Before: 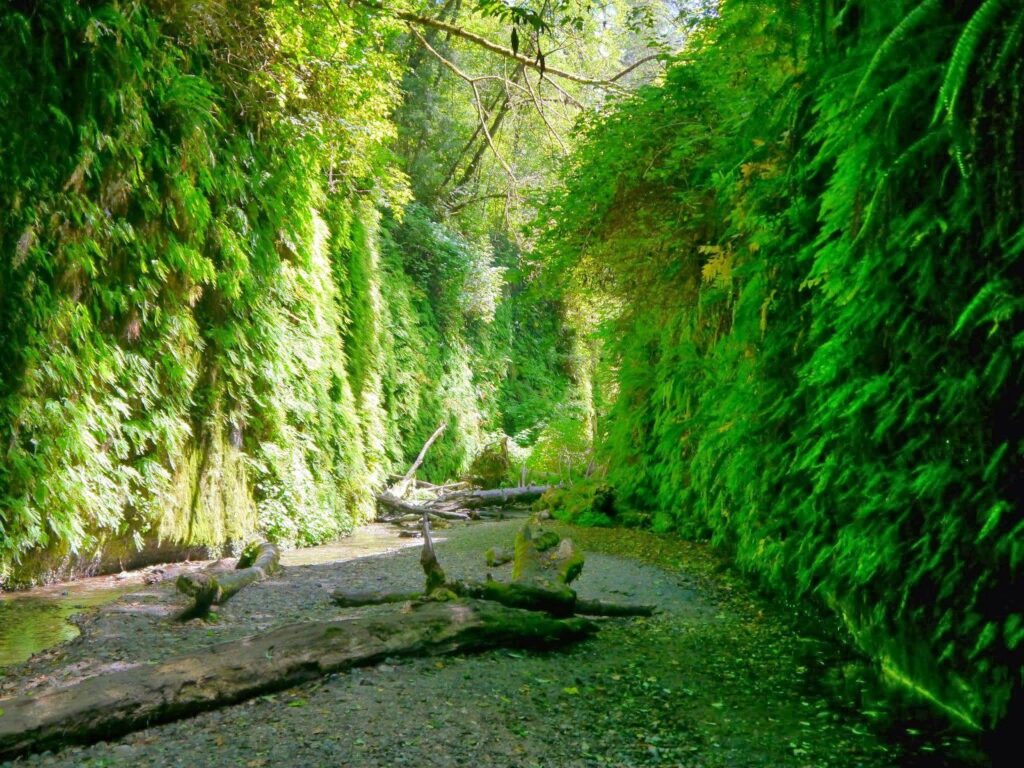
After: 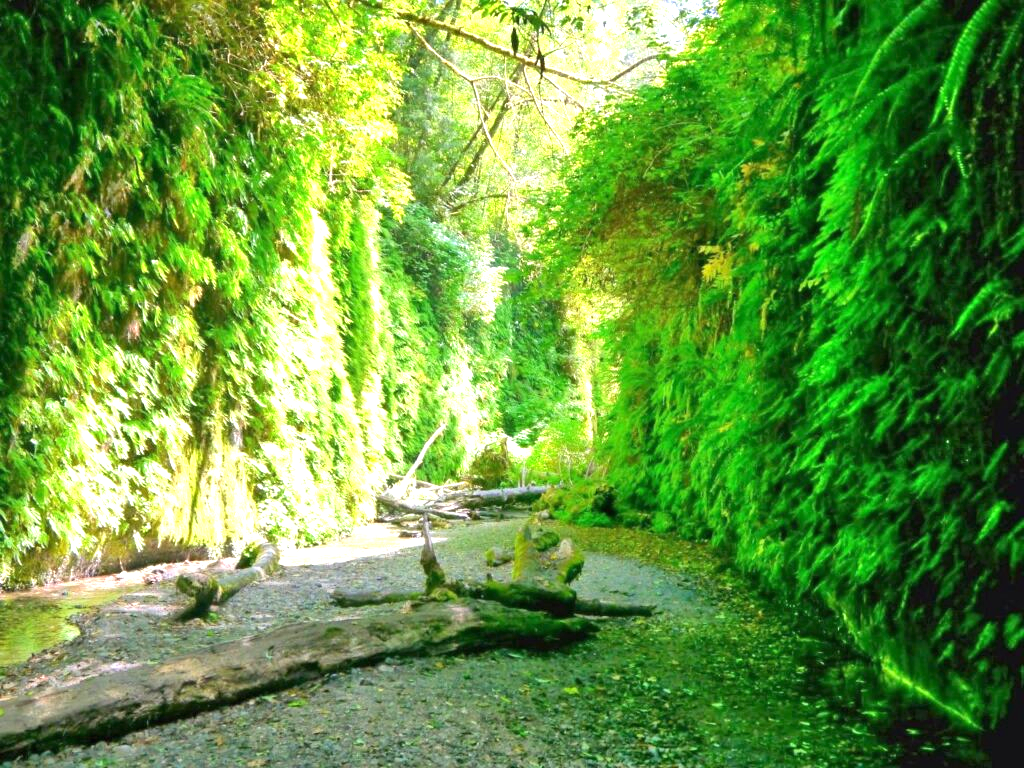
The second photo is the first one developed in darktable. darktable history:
exposure: black level correction 0, exposure 1.1 EV, compensate highlight preservation false
tone equalizer: on, module defaults
